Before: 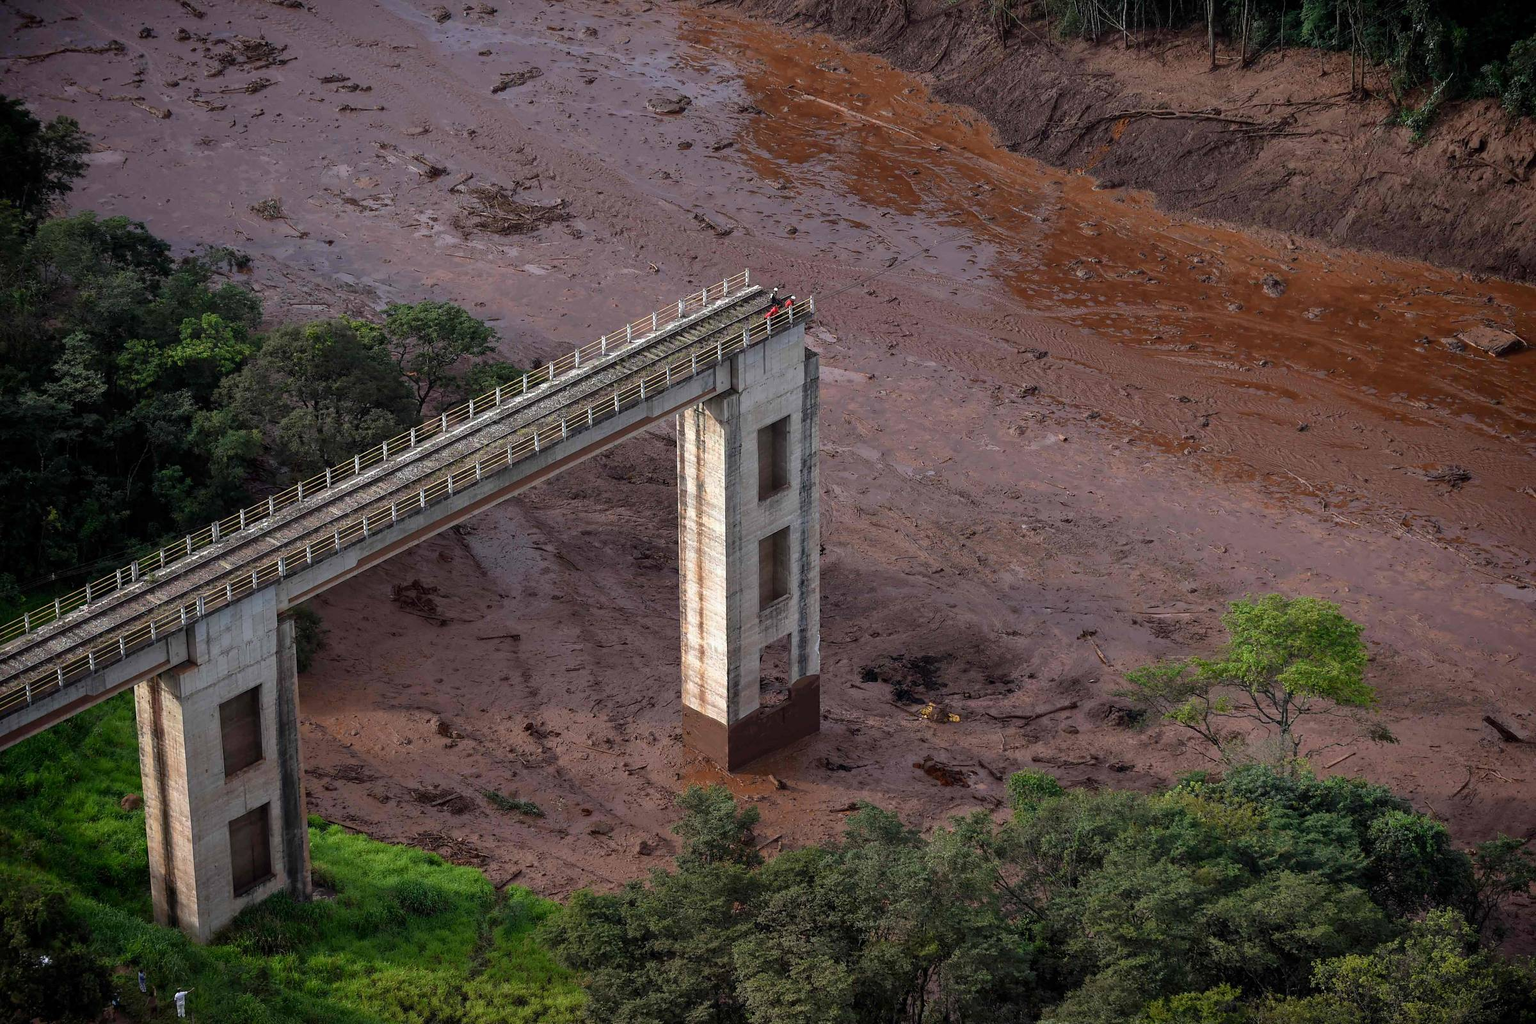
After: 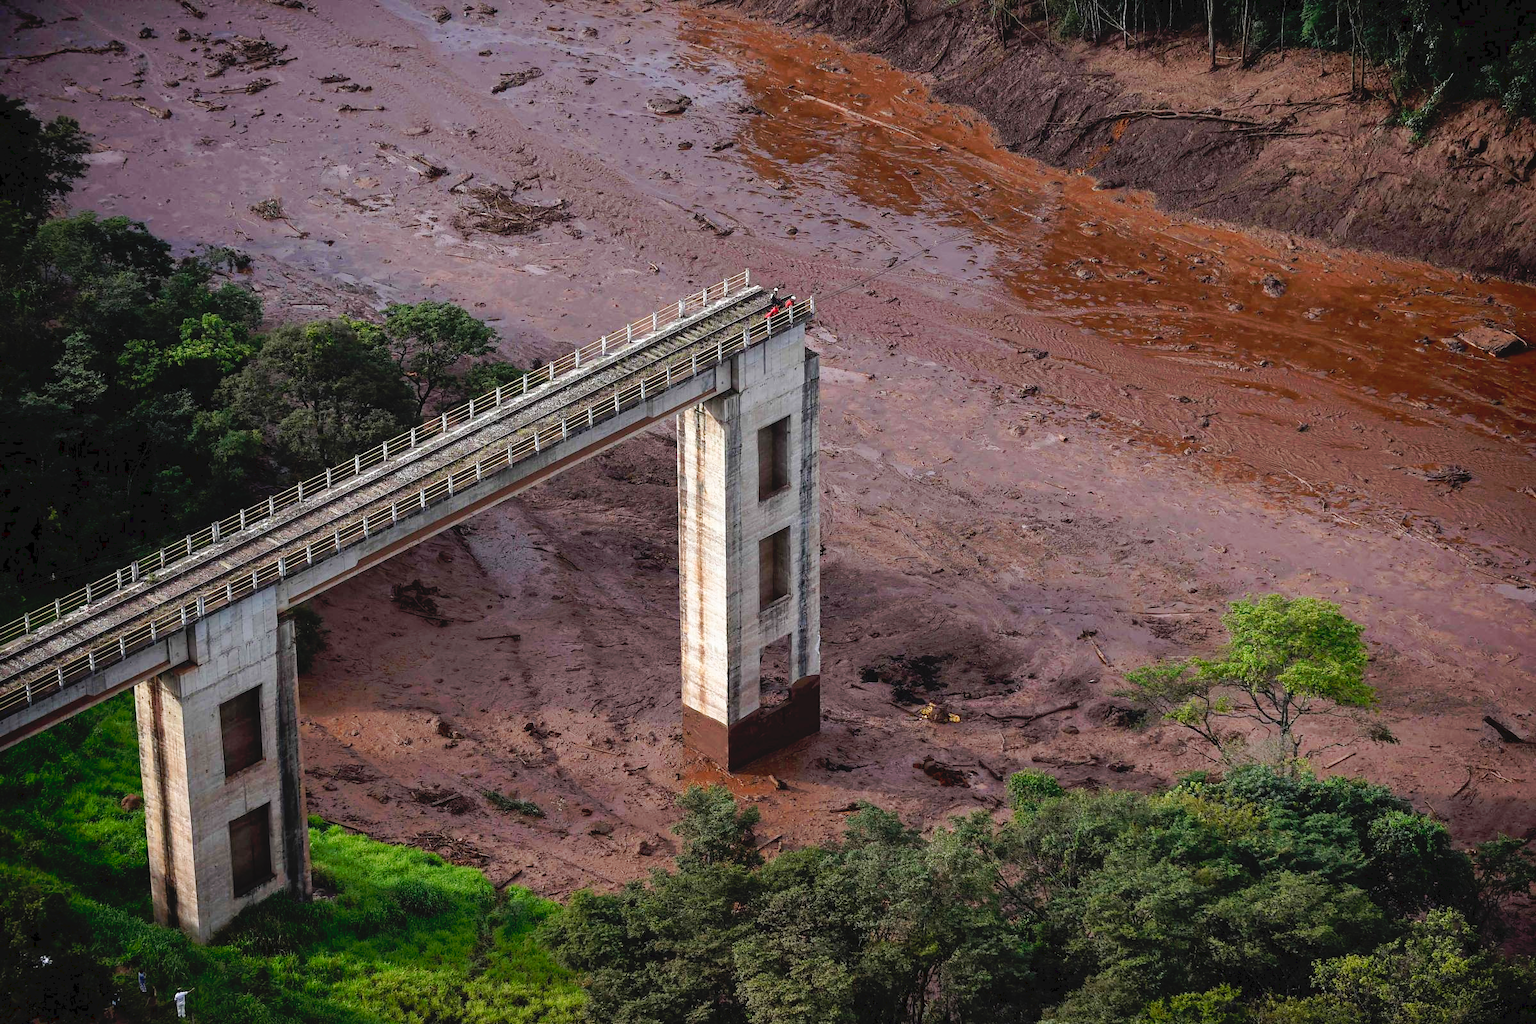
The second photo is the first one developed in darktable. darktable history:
tone curve: curves: ch0 [(0, 0) (0.003, 0.047) (0.011, 0.051) (0.025, 0.051) (0.044, 0.057) (0.069, 0.068) (0.1, 0.076) (0.136, 0.108) (0.177, 0.166) (0.224, 0.229) (0.277, 0.299) (0.335, 0.364) (0.399, 0.46) (0.468, 0.553) (0.543, 0.639) (0.623, 0.724) (0.709, 0.808) (0.801, 0.886) (0.898, 0.954) (1, 1)], preserve colors none
